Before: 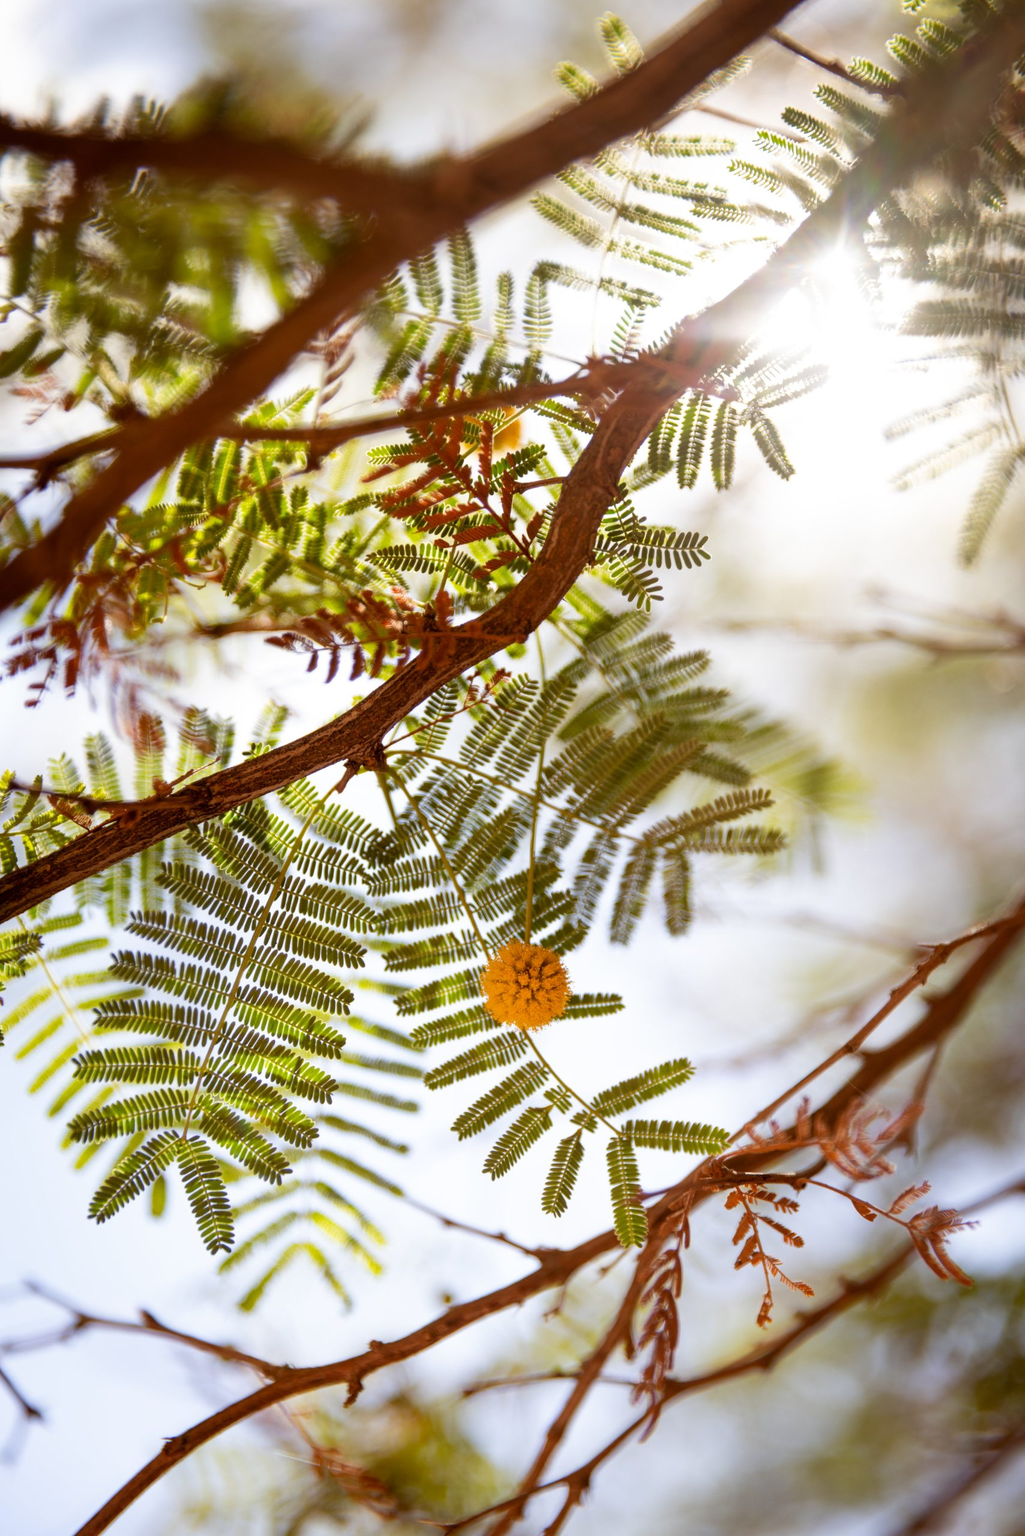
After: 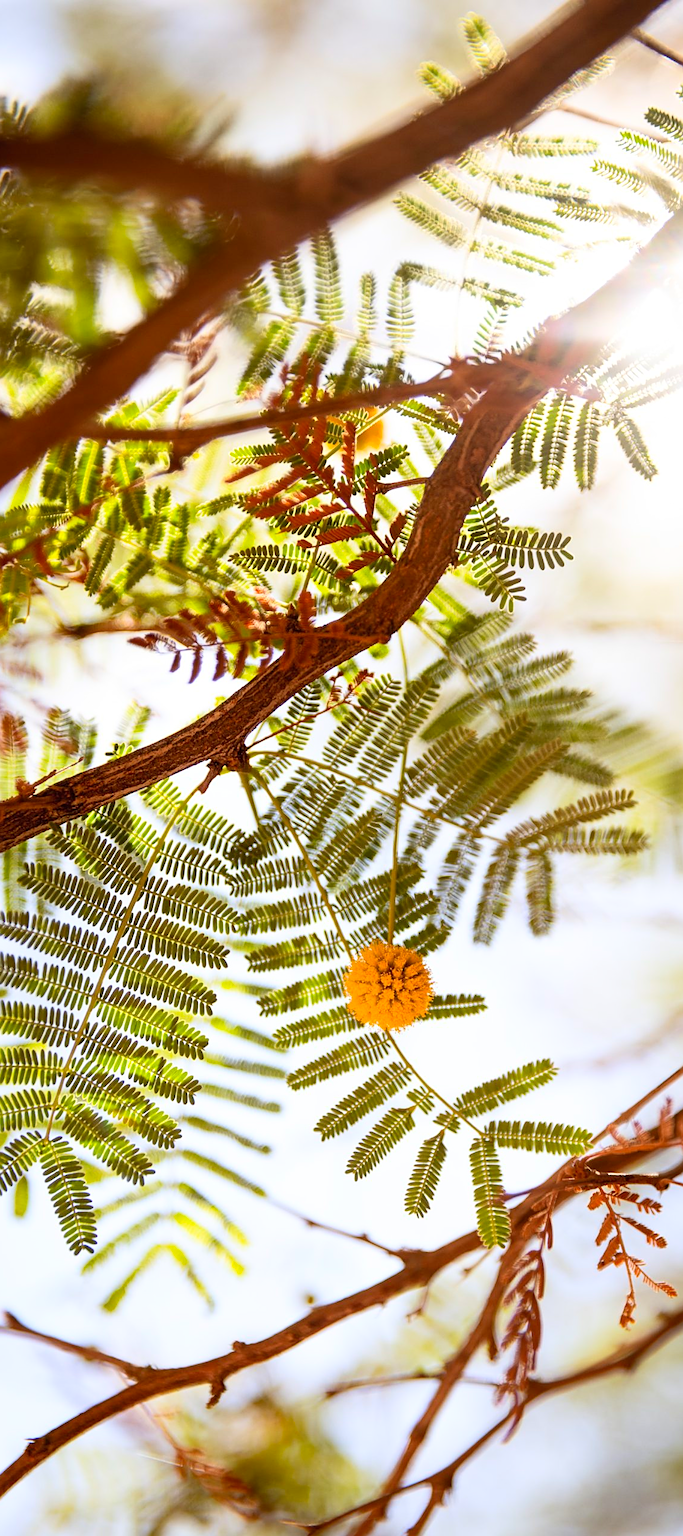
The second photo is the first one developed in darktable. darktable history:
crop and rotate: left 13.409%, right 19.924%
sharpen: on, module defaults
contrast brightness saturation: contrast 0.2, brightness 0.16, saturation 0.22
